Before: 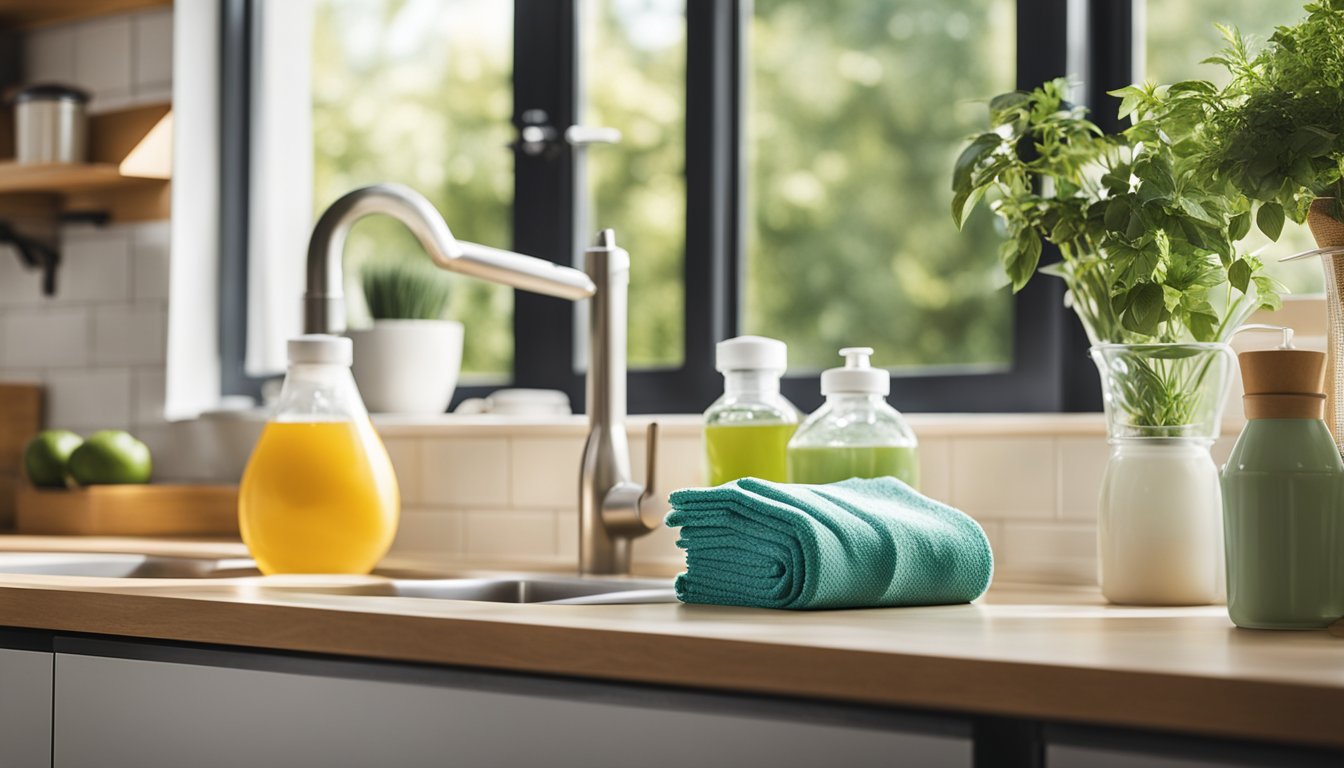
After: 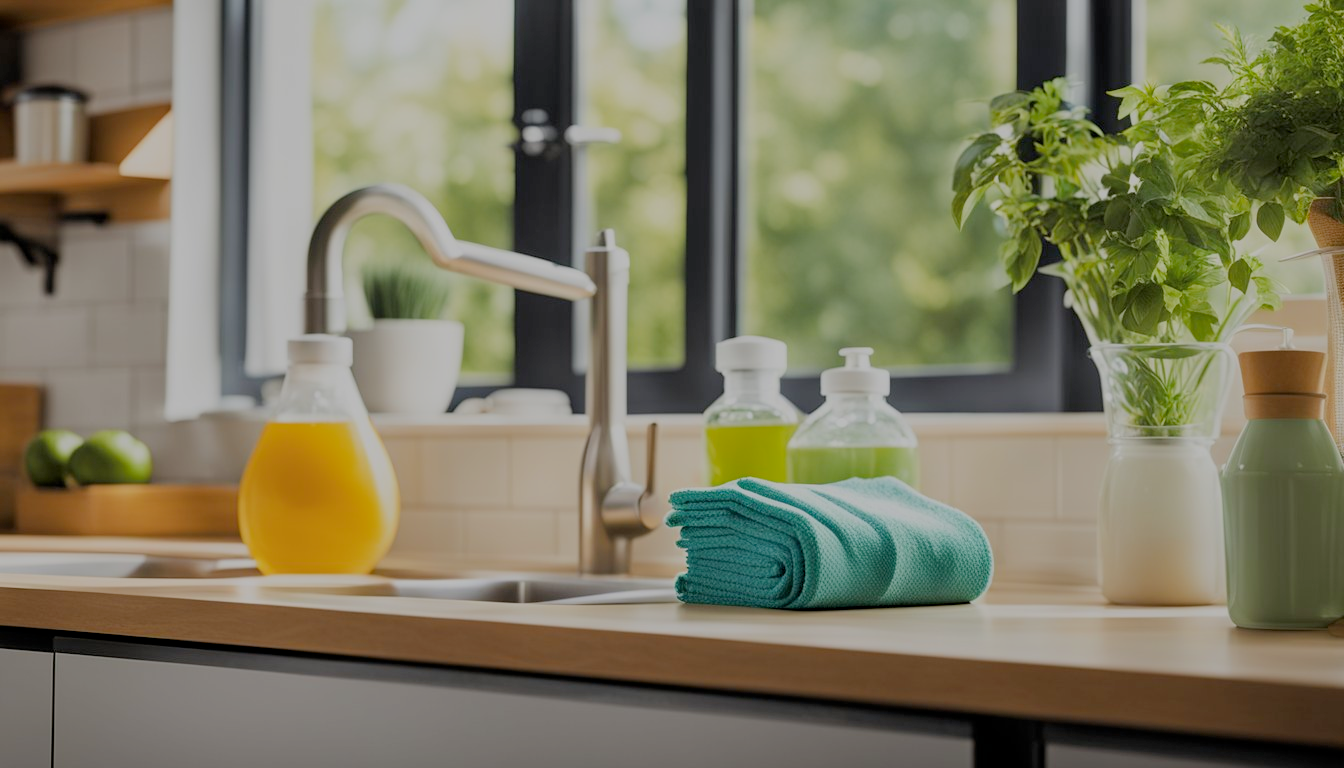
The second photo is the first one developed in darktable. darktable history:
color balance rgb: global offset › luminance -0.507%, perceptual saturation grading › global saturation 18.242%
exposure: exposure 0.082 EV, compensate exposure bias true, compensate highlight preservation false
filmic rgb: middle gray luminance 2.75%, black relative exposure -9.98 EV, white relative exposure 6.98 EV, threshold 3.01 EV, dynamic range scaling 10.11%, target black luminance 0%, hardness 3.17, latitude 44%, contrast 0.684, highlights saturation mix 3.55%, shadows ↔ highlights balance 12.98%, enable highlight reconstruction true
